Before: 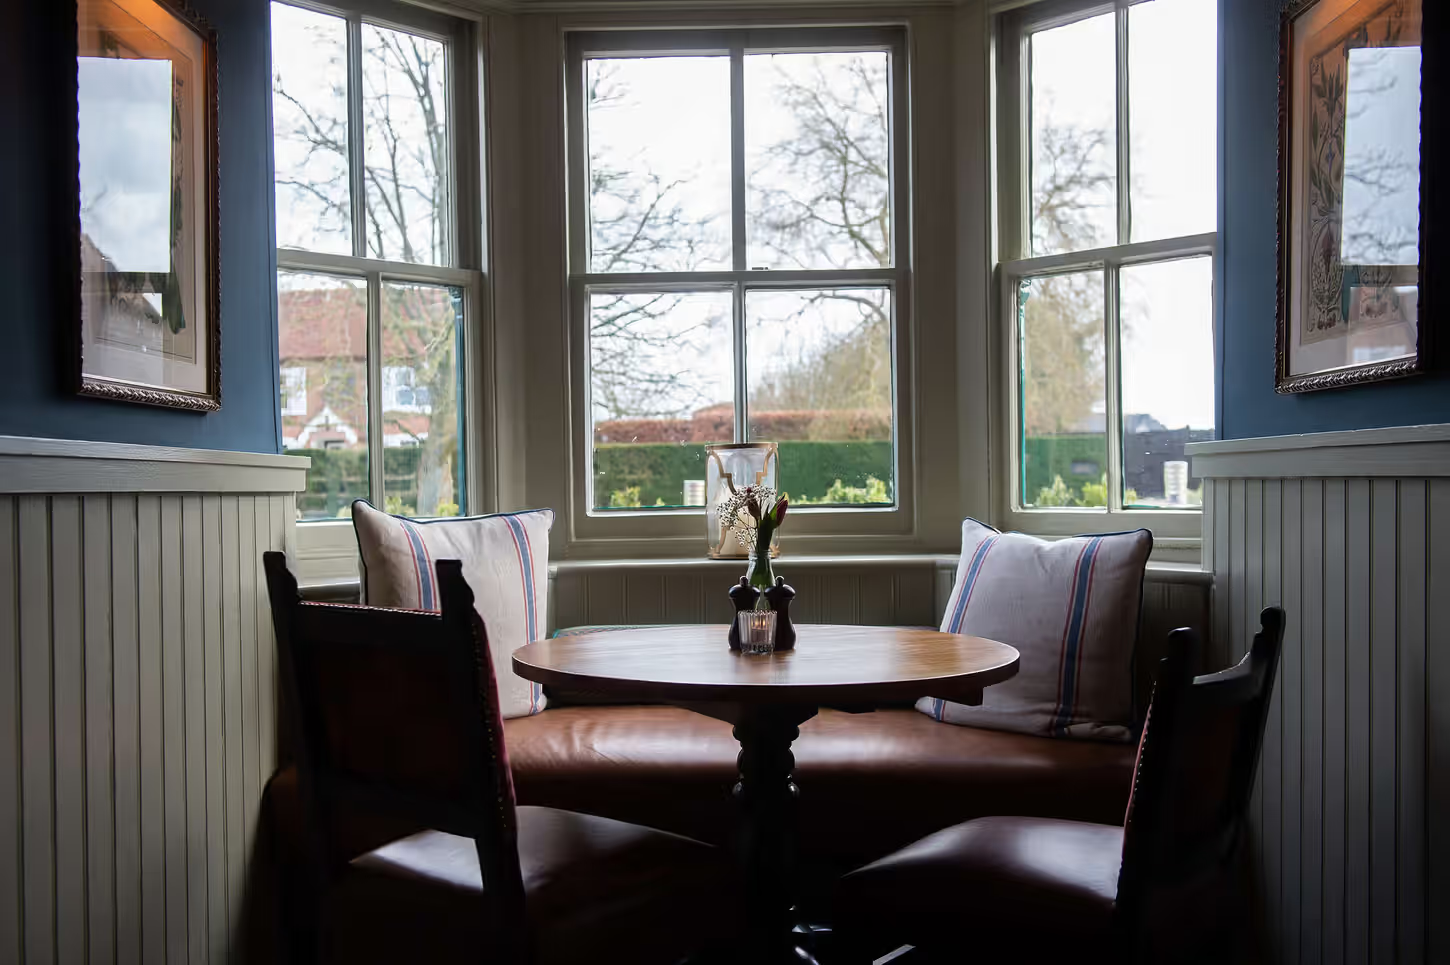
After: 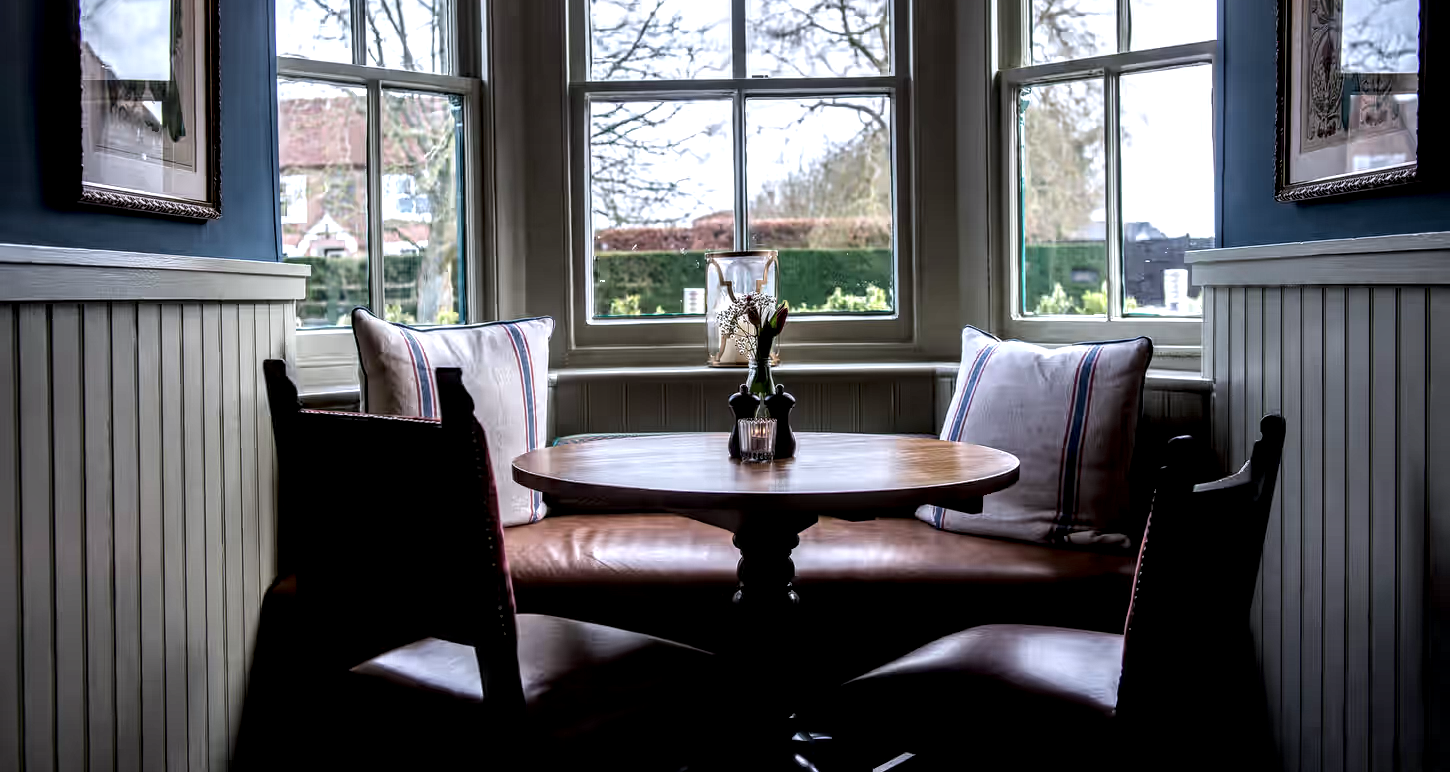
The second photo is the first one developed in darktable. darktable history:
local contrast: highlights 20%, detail 197%
color calibration: illuminant as shot in camera, x 0.358, y 0.373, temperature 4628.91 K
crop and rotate: top 19.998%
